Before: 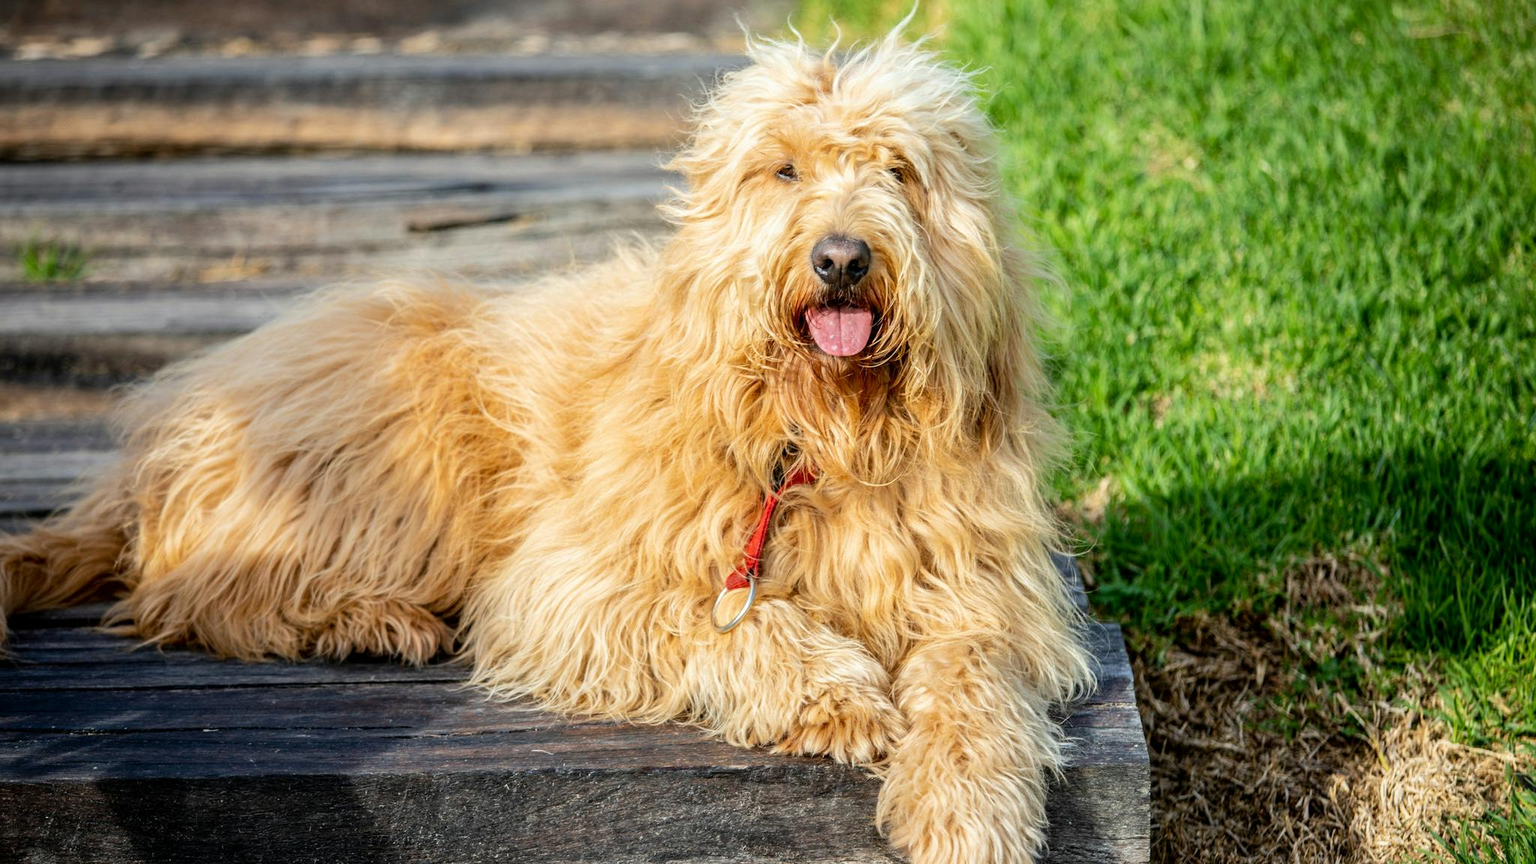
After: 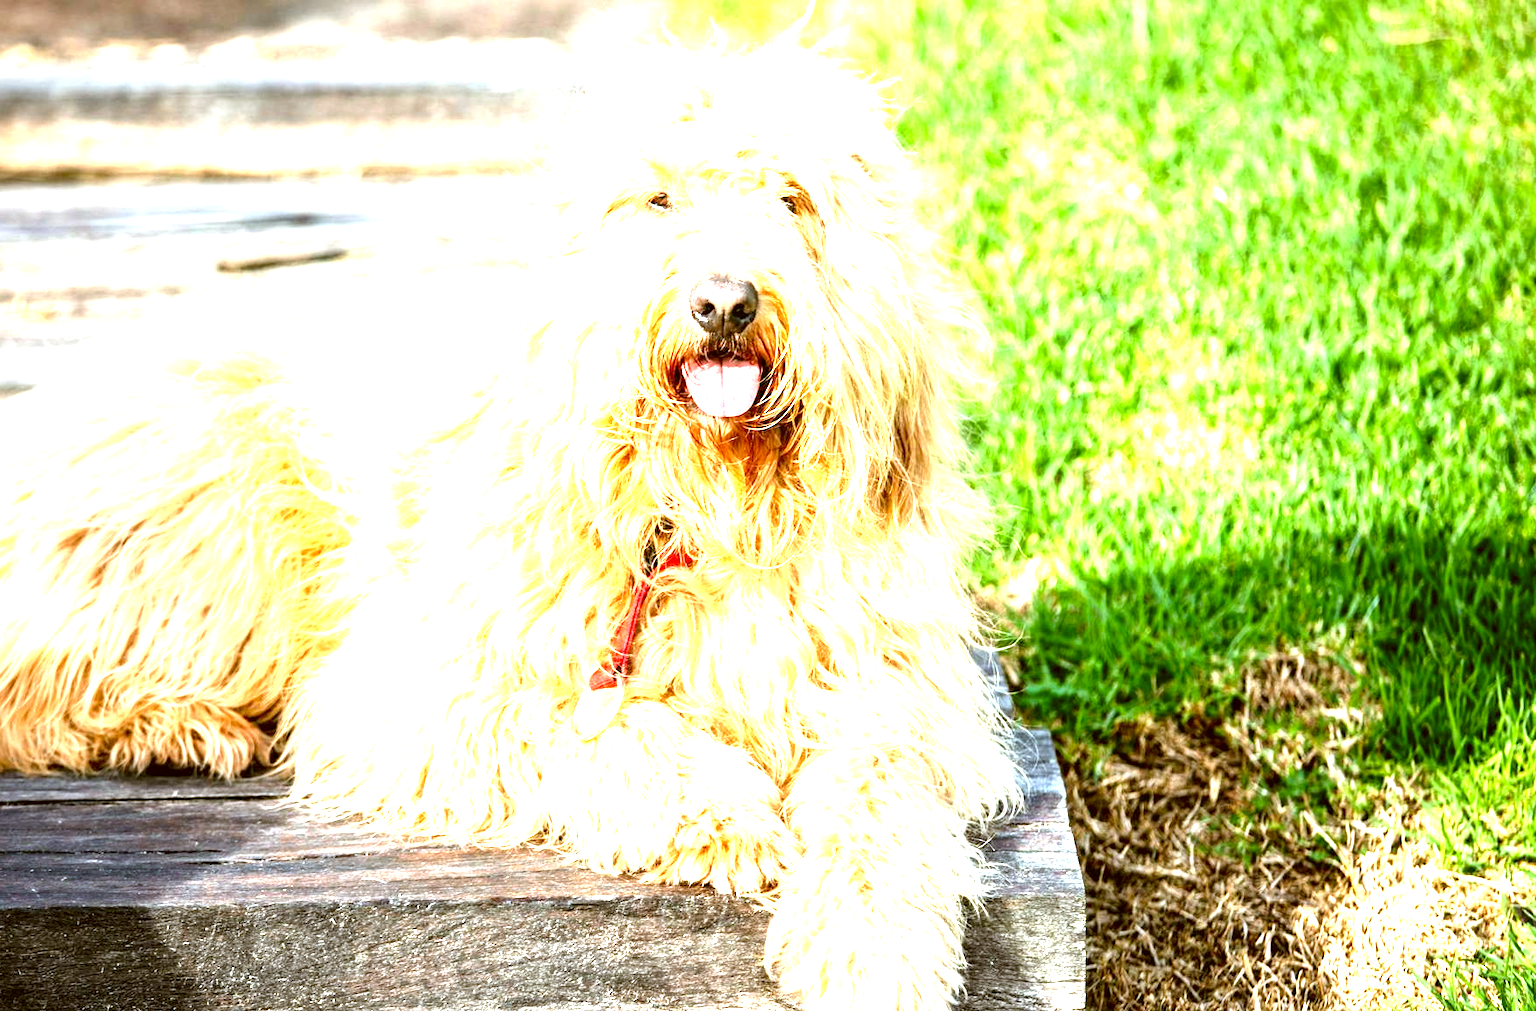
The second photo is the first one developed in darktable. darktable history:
exposure: exposure 2.243 EV, compensate highlight preservation false
color correction: highlights a* -0.335, highlights b* 0.158, shadows a* 4.45, shadows b* 20.56
crop and rotate: left 14.54%
